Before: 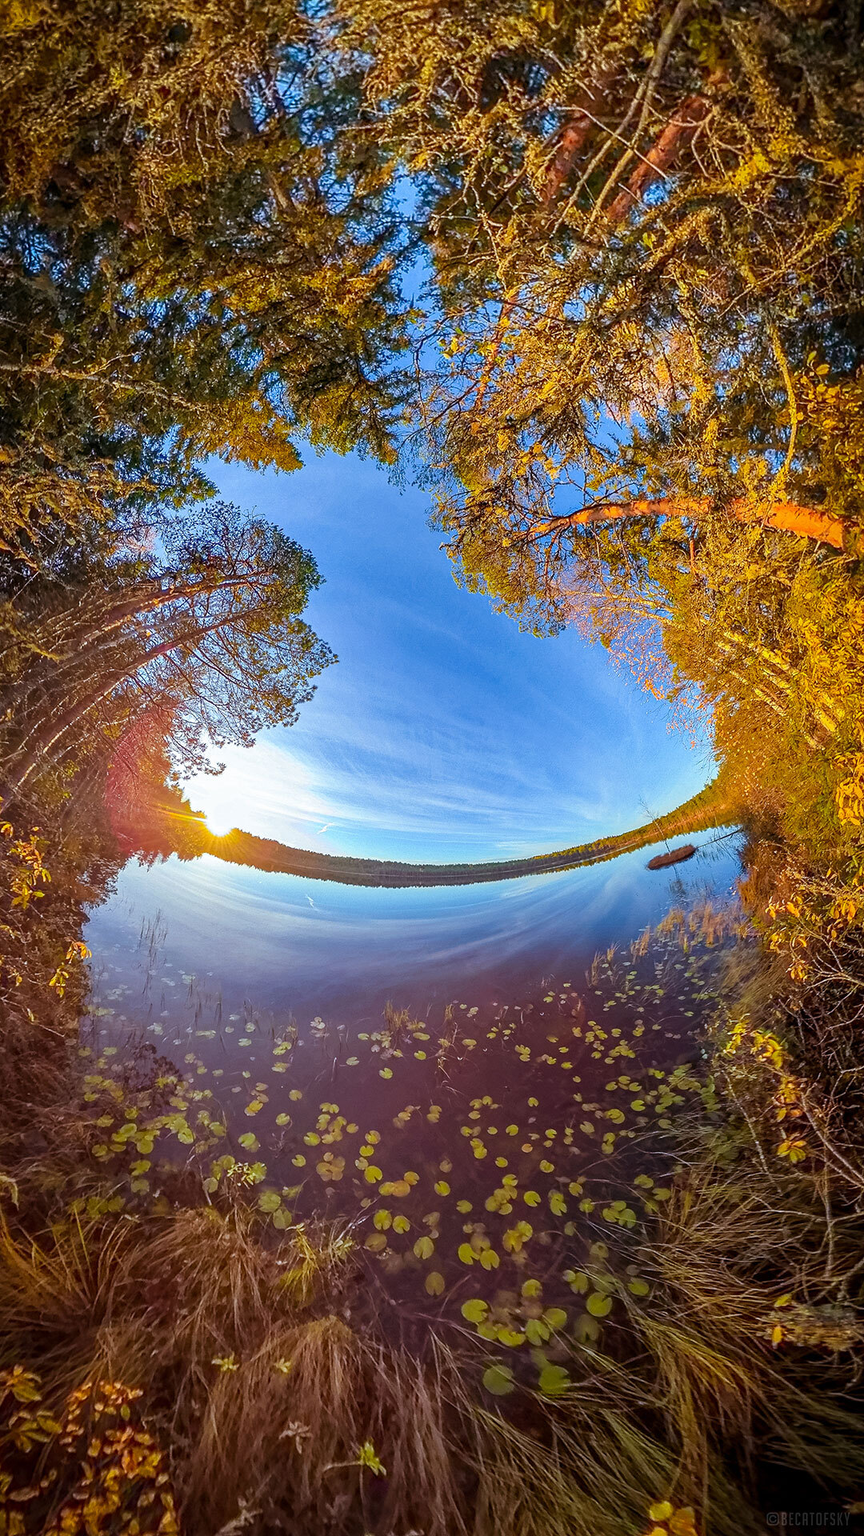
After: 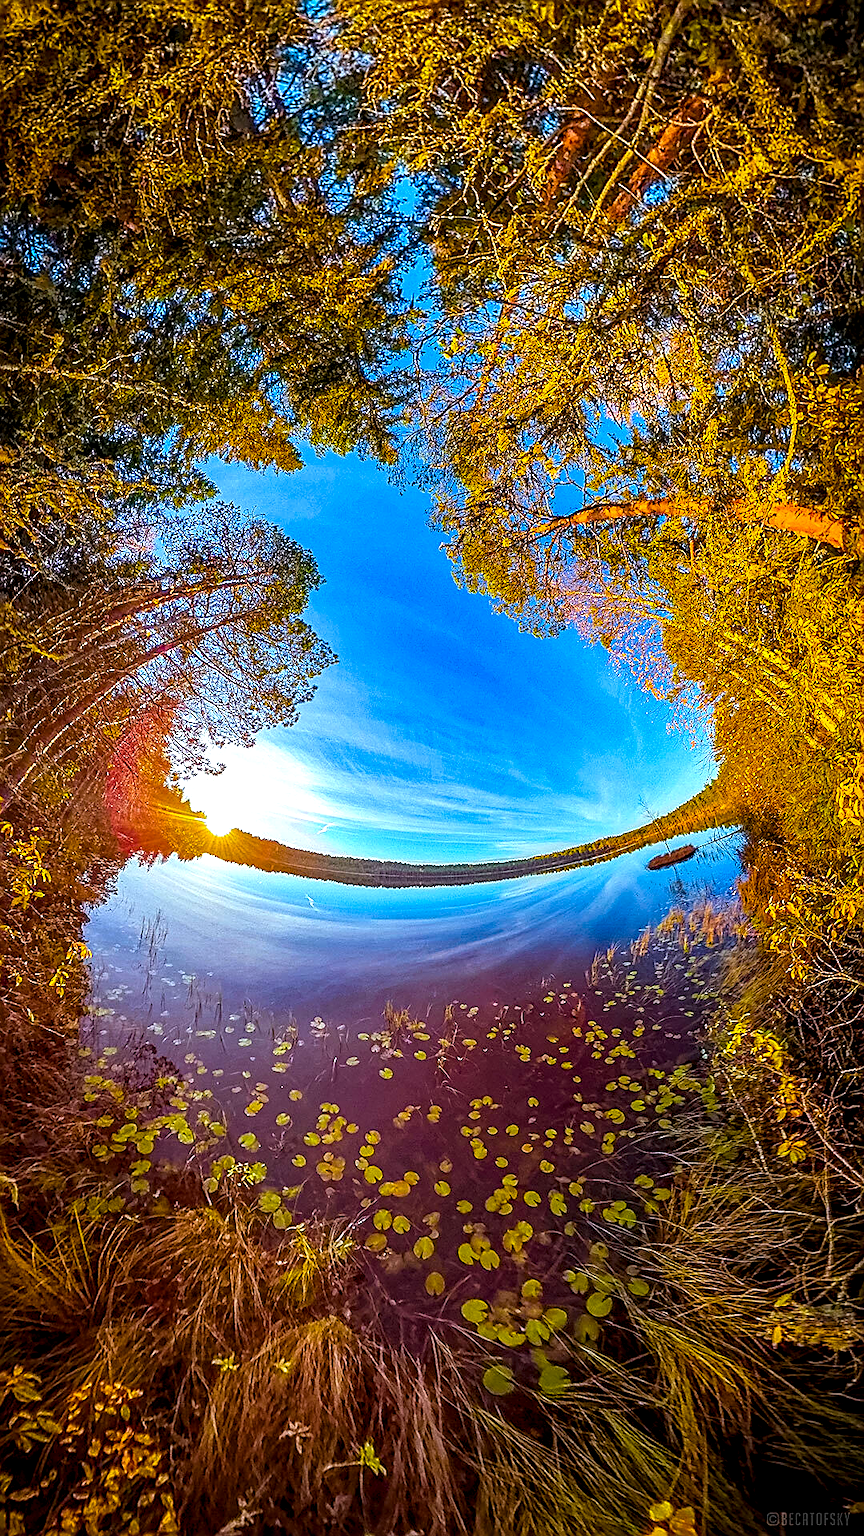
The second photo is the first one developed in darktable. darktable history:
sharpen: amount 0.901
color balance rgb: shadows lift › luminance -9.773%, linear chroma grading › global chroma 24.914%, perceptual saturation grading › global saturation 29.79%, global vibrance 9.243%
local contrast: detail 150%
color calibration: illuminant same as pipeline (D50), adaptation none (bypass), x 0.333, y 0.335, temperature 5021.23 K
levels: mode automatic, levels [0.182, 0.542, 0.902]
